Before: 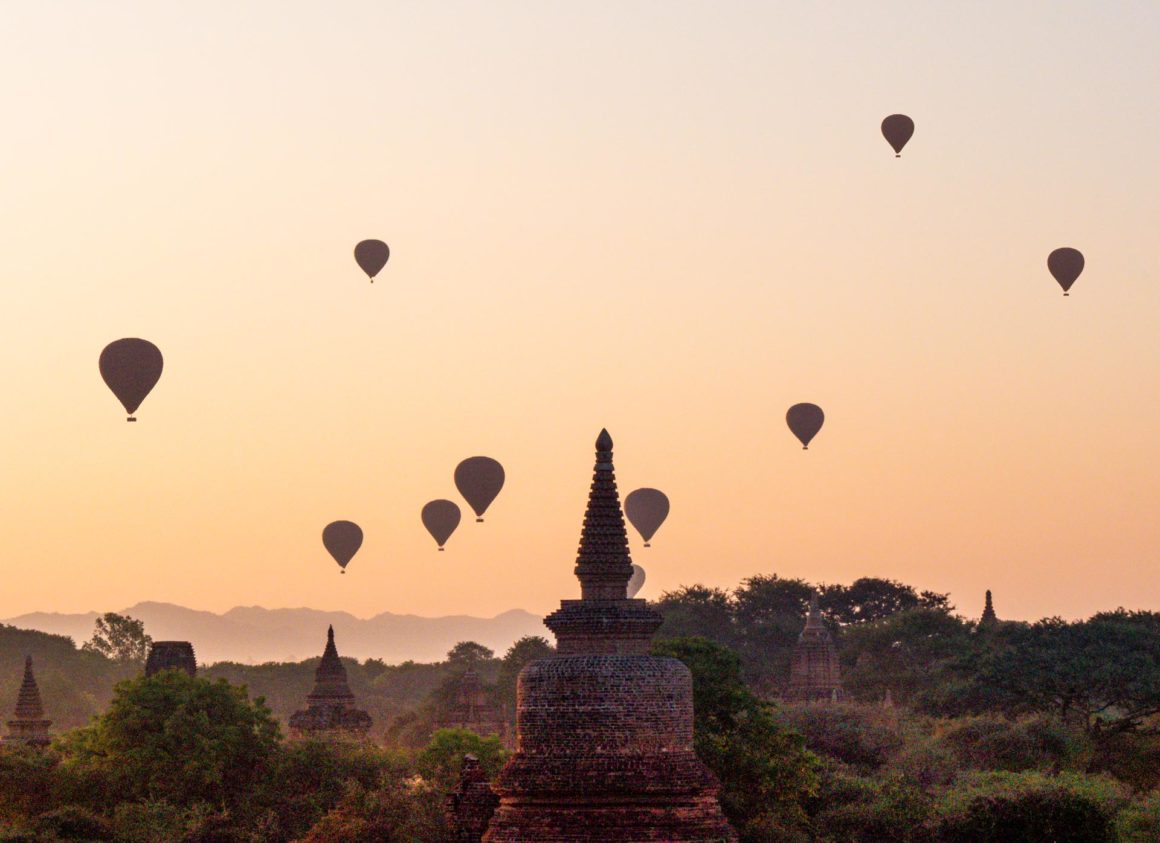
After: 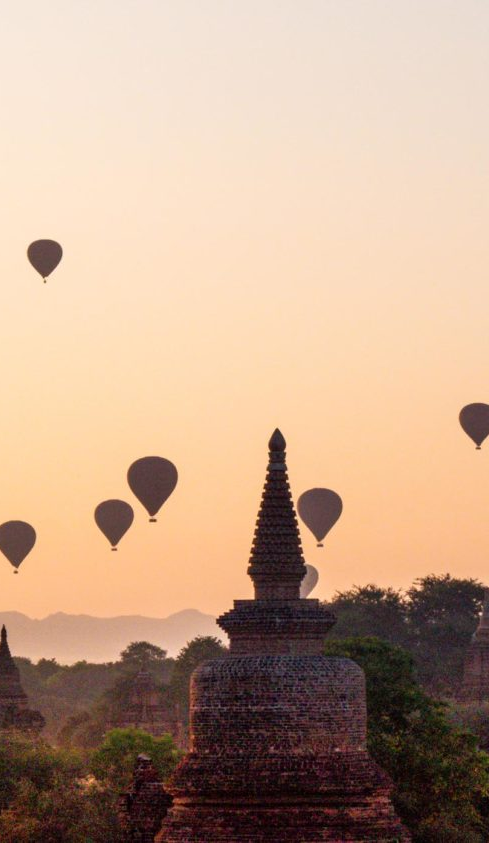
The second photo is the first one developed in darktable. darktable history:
crop: left 28.263%, right 29.554%
